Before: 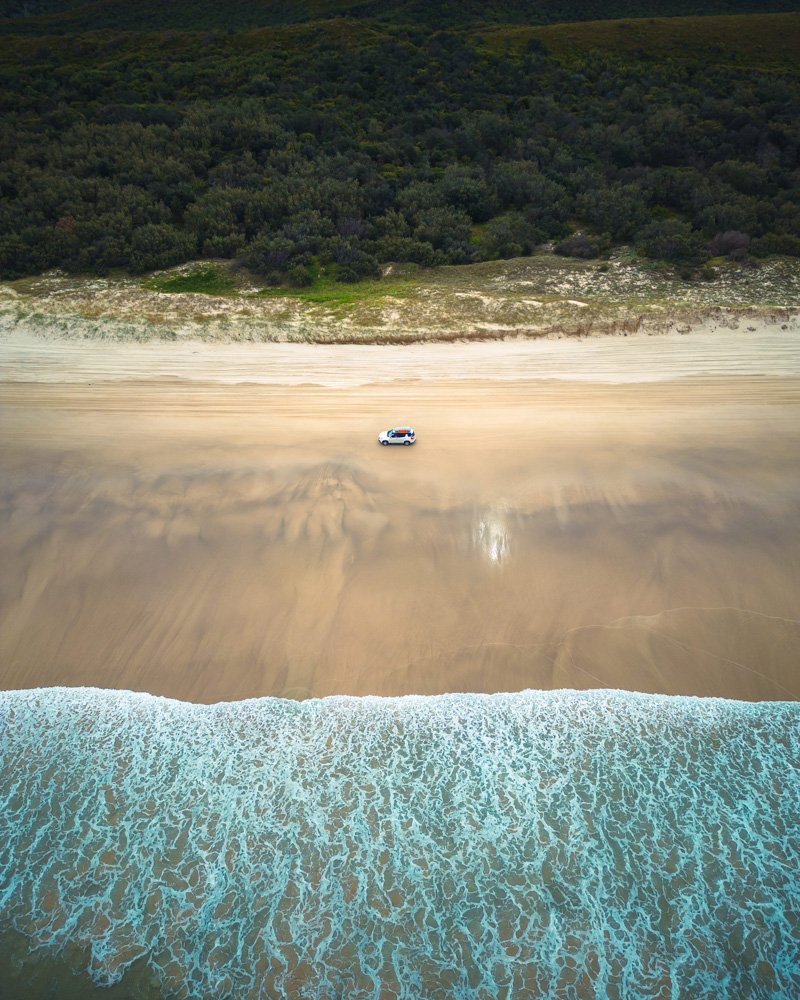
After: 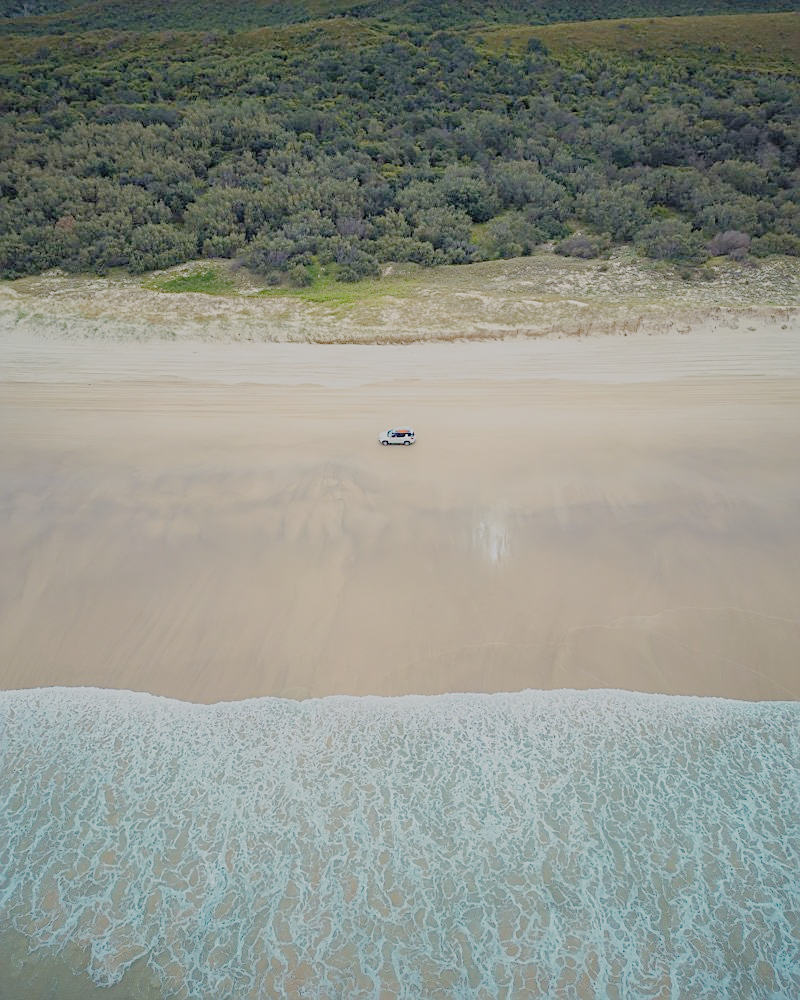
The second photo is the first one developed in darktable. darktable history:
exposure: compensate highlight preservation false
contrast brightness saturation: brightness 0.28
sharpen: on, module defaults
filmic rgb: white relative exposure 8 EV, threshold 3 EV, structure ↔ texture 100%, target black luminance 0%, hardness 2.44, latitude 76.53%, contrast 0.562, shadows ↔ highlights balance 0%, preserve chrominance no, color science v4 (2020), iterations of high-quality reconstruction 10, type of noise poissonian, enable highlight reconstruction true
